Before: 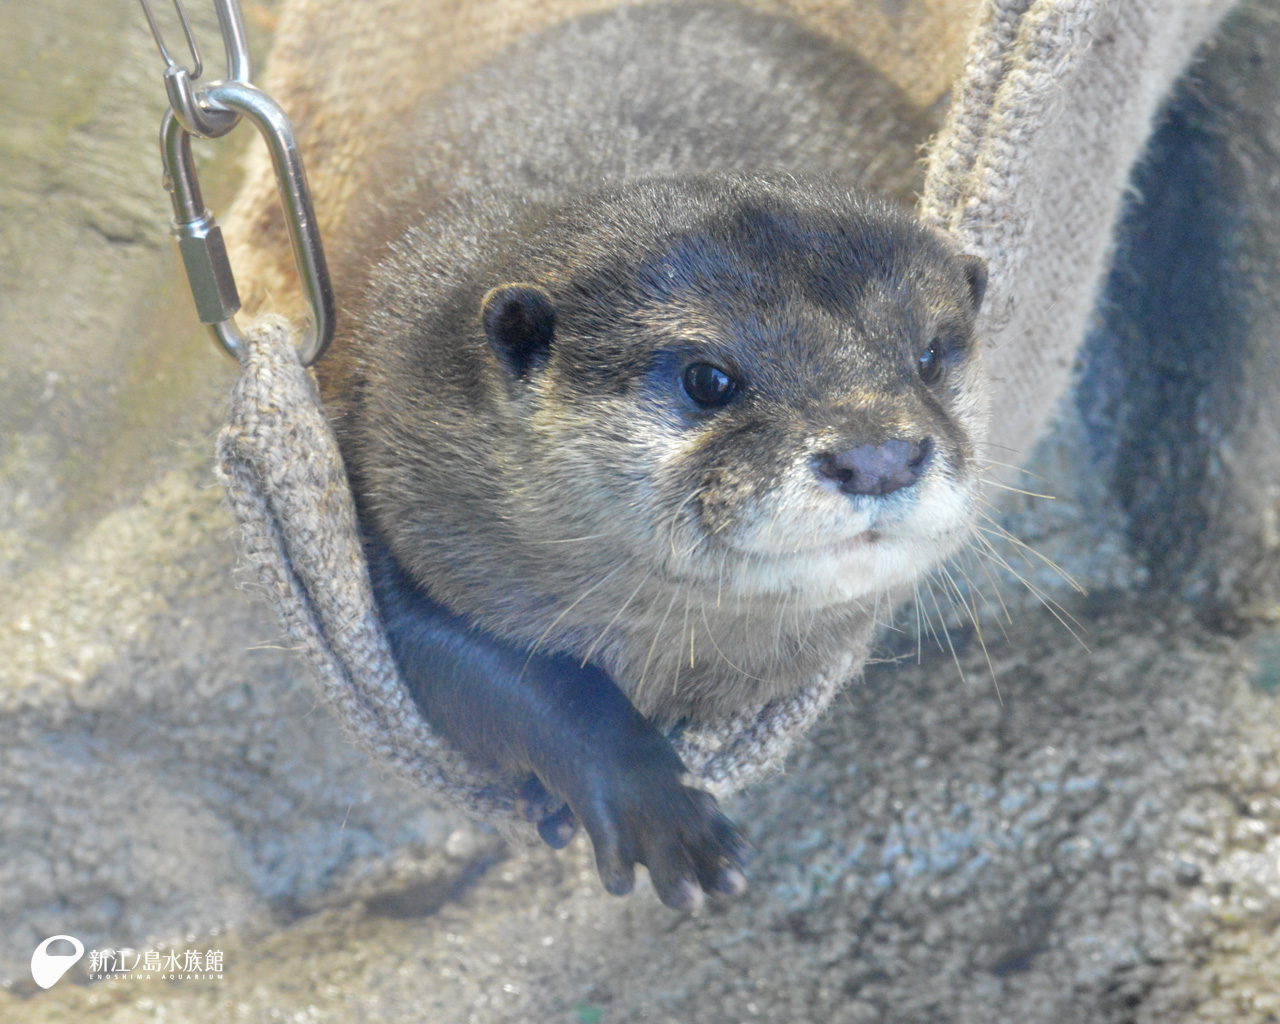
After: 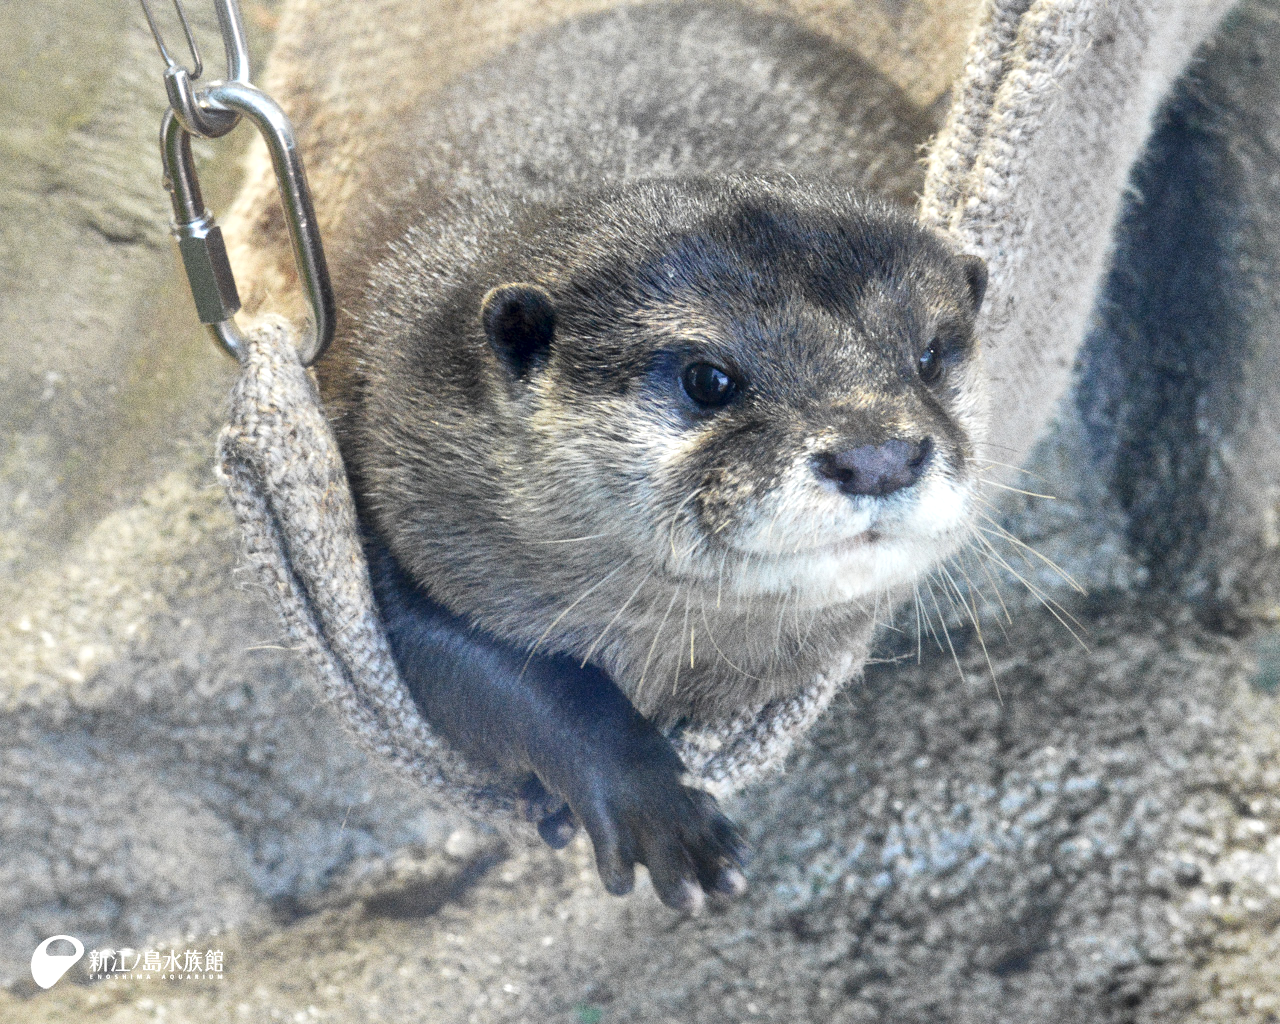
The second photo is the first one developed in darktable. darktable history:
exposure: compensate highlight preservation false
local contrast: mode bilateral grid, contrast 25, coarseness 60, detail 151%, midtone range 0.2
grain: coarseness 0.09 ISO, strength 40%
contrast brightness saturation: contrast 0.11, saturation -0.17
